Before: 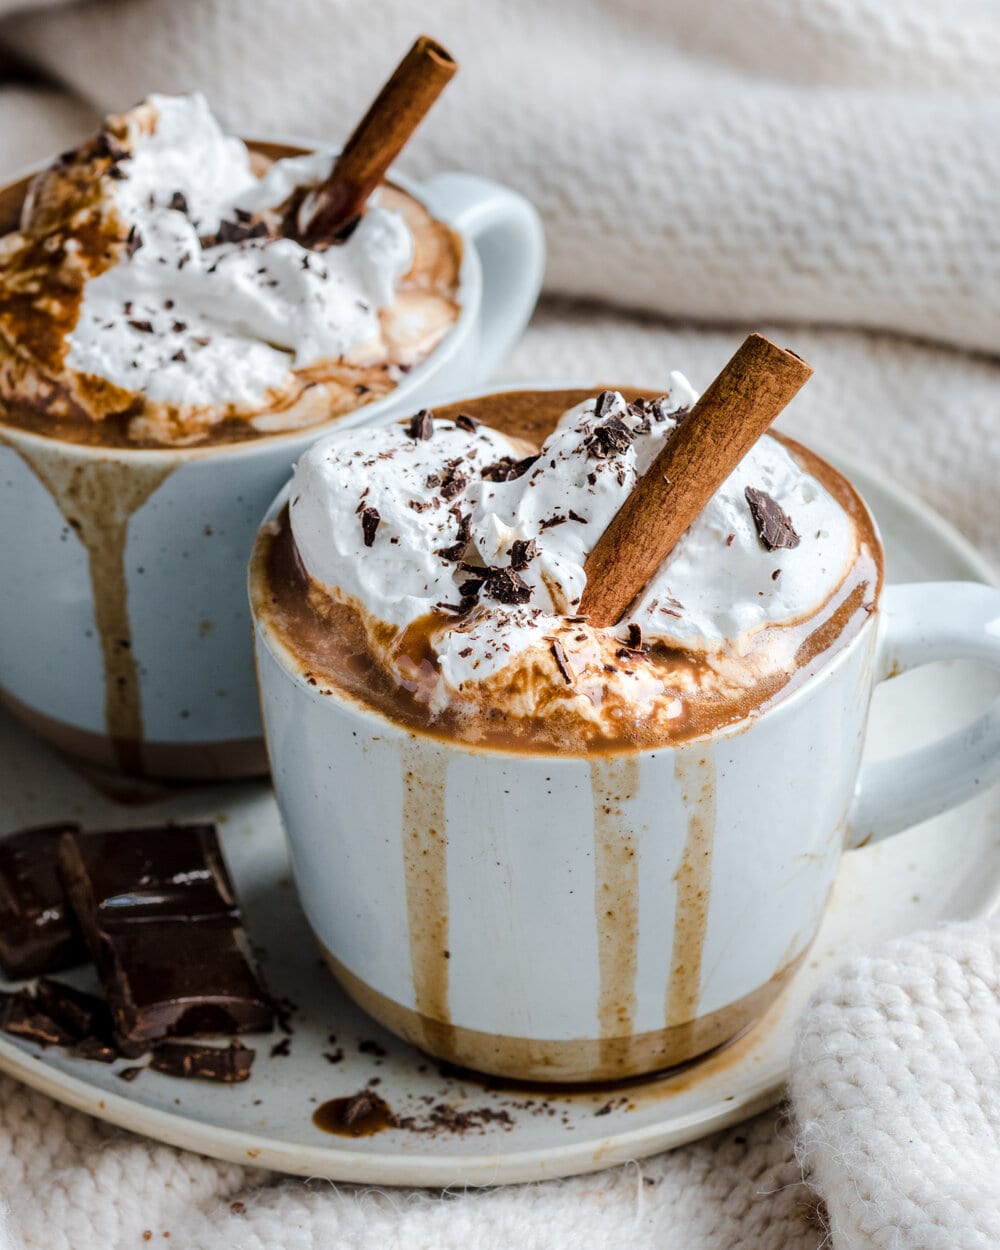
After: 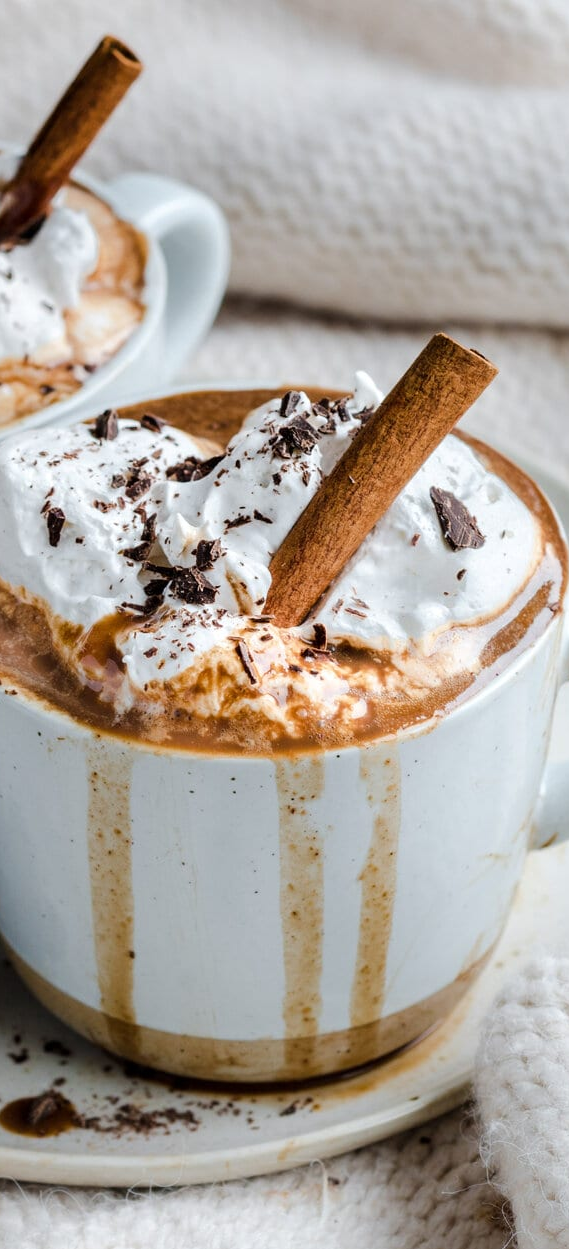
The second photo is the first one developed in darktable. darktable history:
crop: left 31.596%, top 0.004%, right 11.483%
